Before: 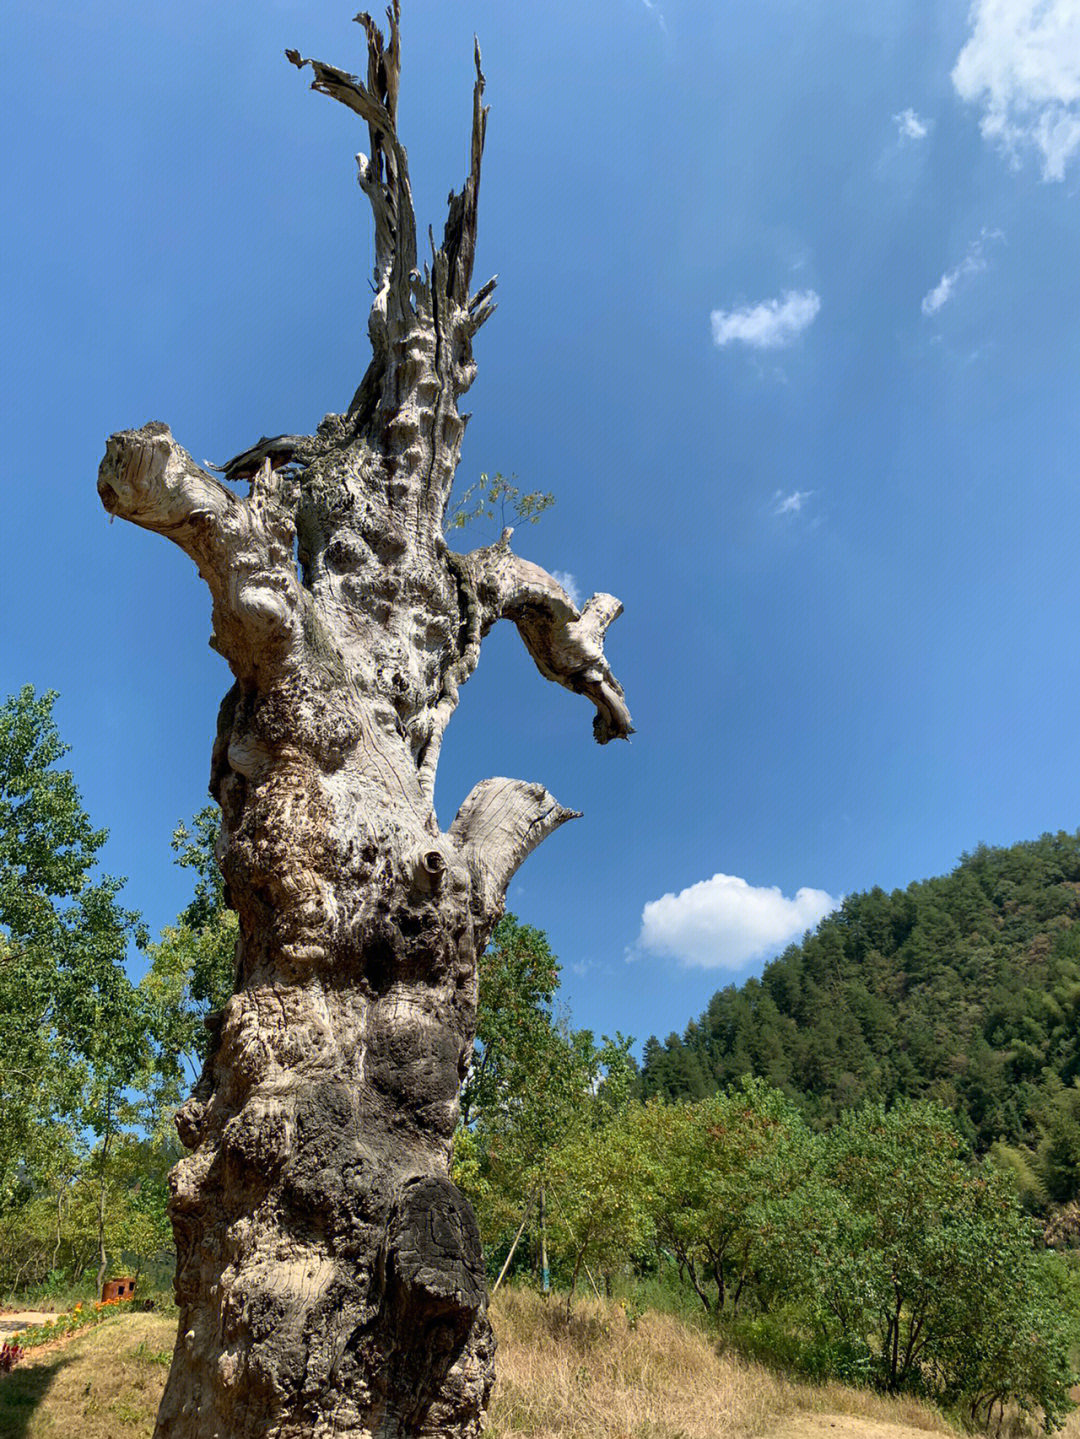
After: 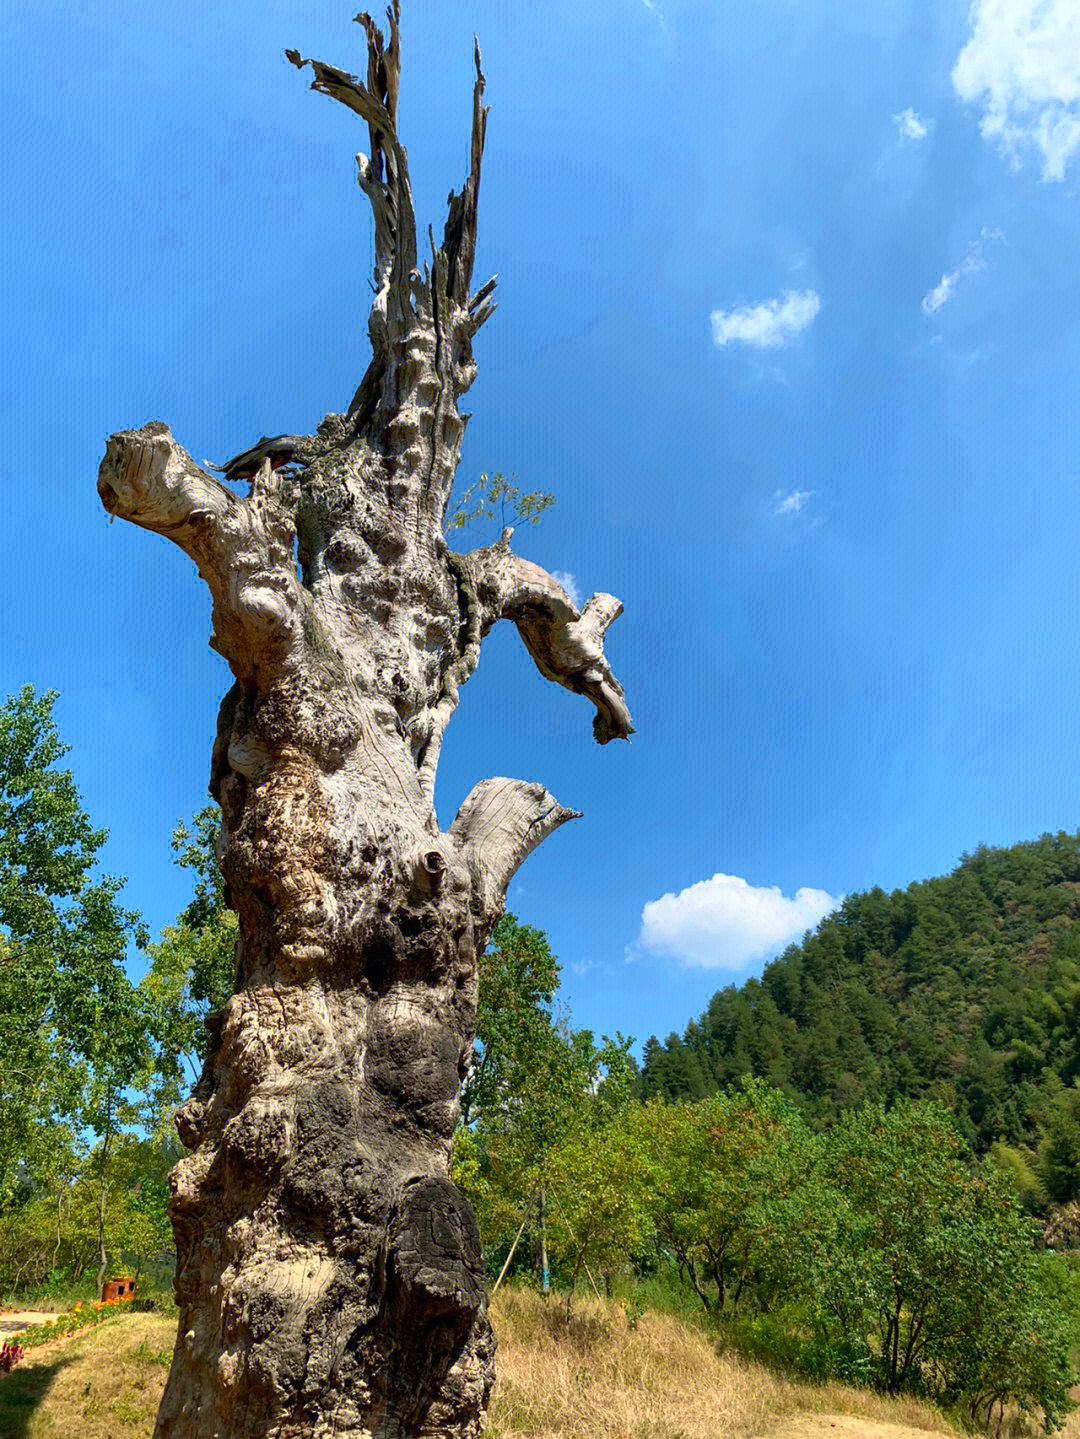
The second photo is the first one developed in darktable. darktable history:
color zones: curves: ch0 [(0.002, 0.589) (0.107, 0.484) (0.146, 0.249) (0.217, 0.352) (0.309, 0.525) (0.39, 0.404) (0.455, 0.169) (0.597, 0.055) (0.724, 0.212) (0.775, 0.691) (0.869, 0.571) (1, 0.587)]; ch1 [(0, 0) (0.143, 0) (0.286, 0) (0.429, 0) (0.571, 0) (0.714, 0) (0.857, 0)], mix -131.28%
